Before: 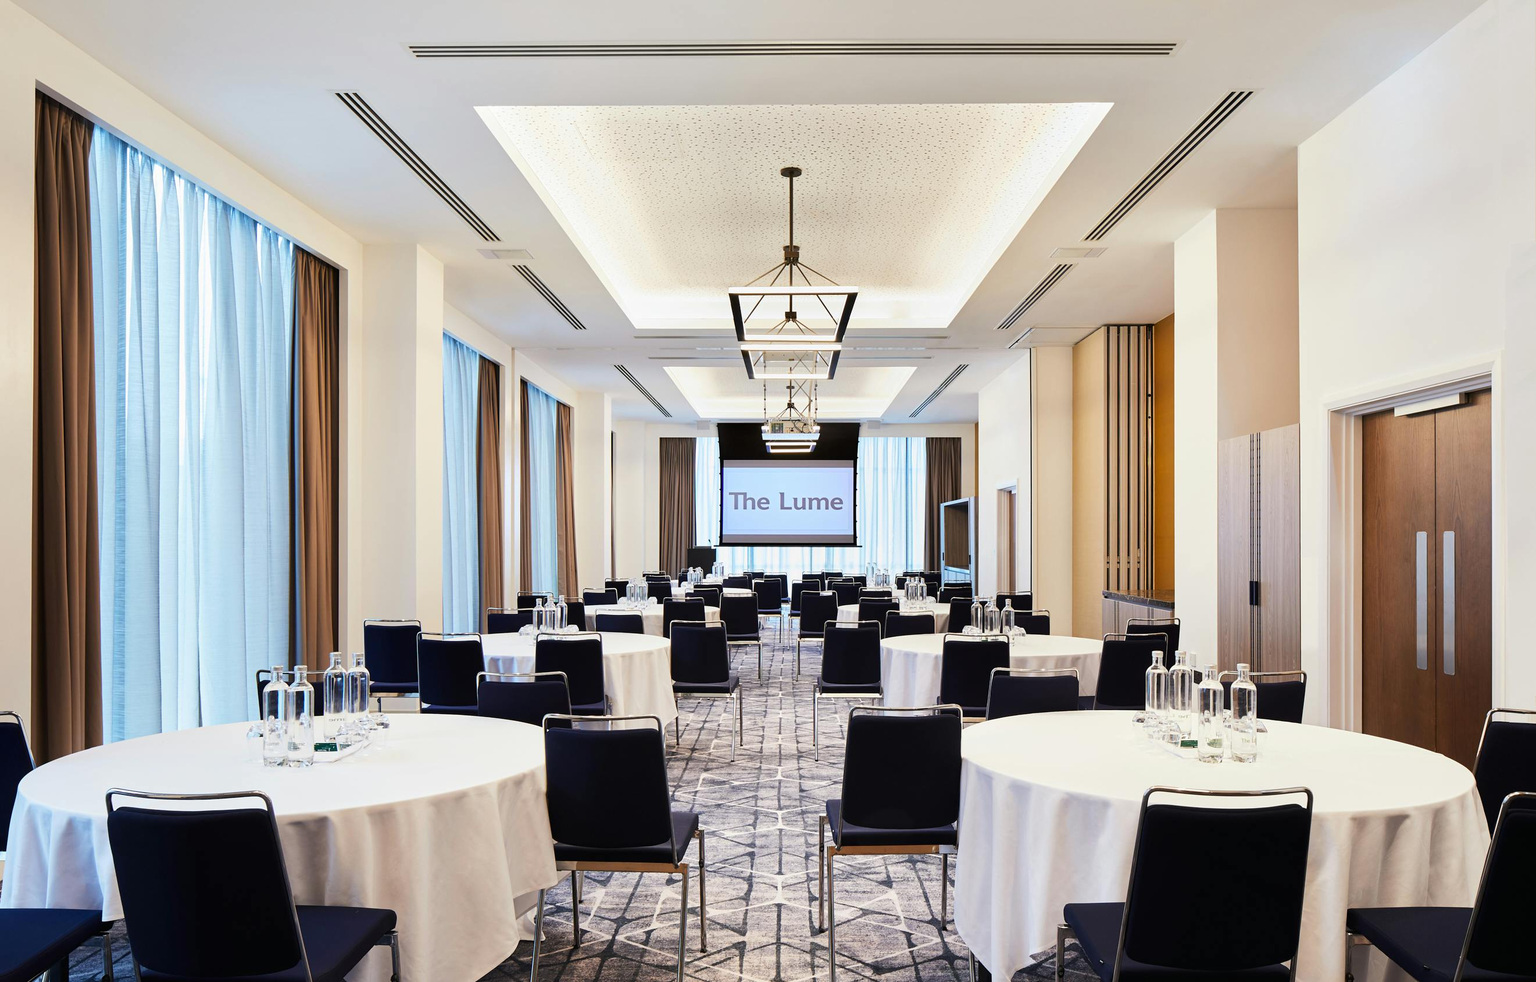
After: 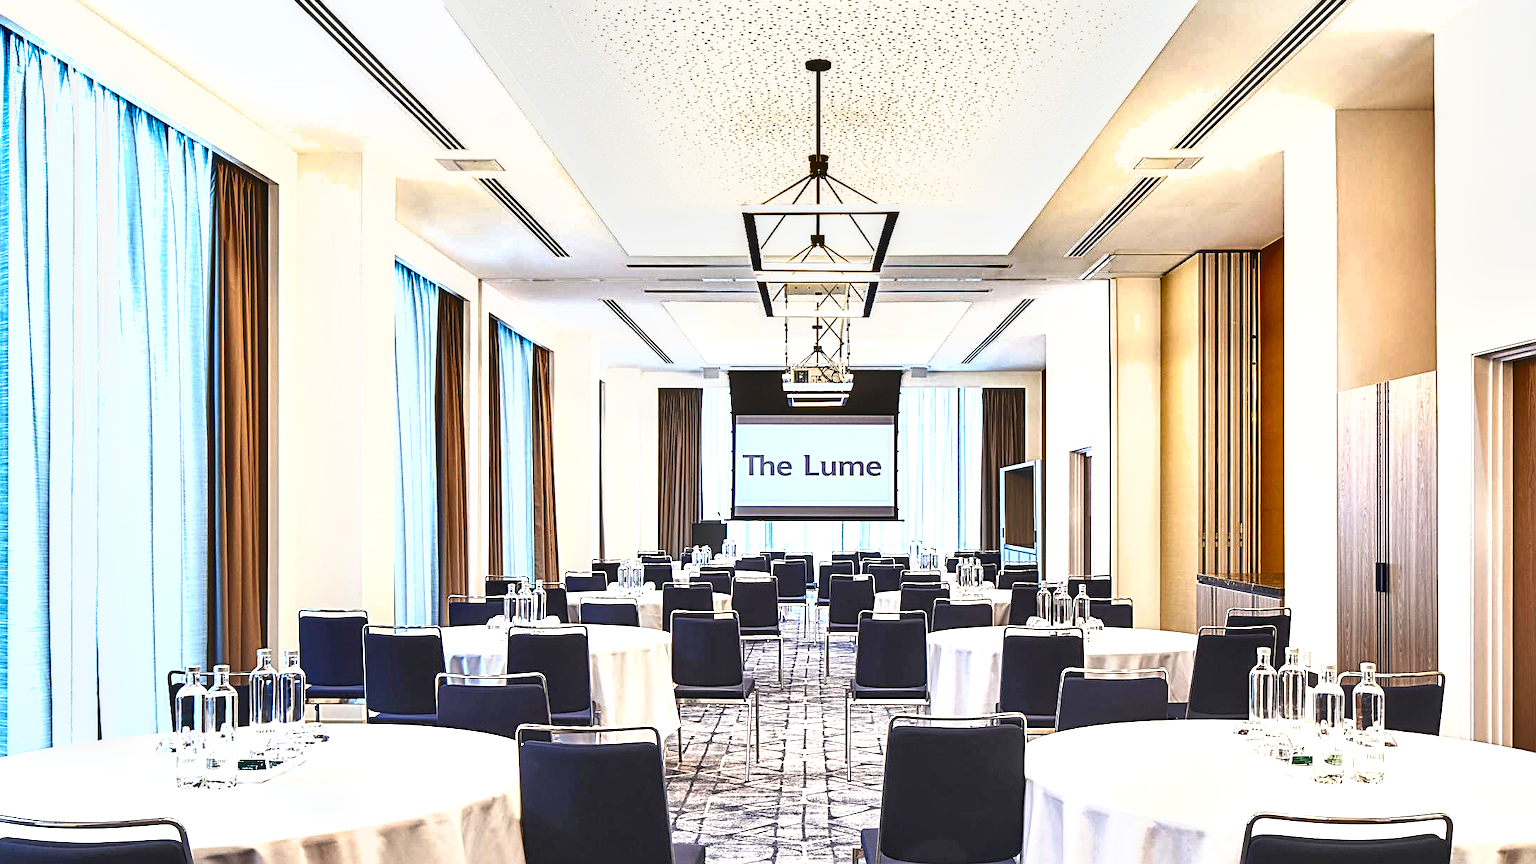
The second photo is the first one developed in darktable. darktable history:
sharpen: radius 2.619, amount 0.691
crop: left 7.745%, top 12.115%, right 10.035%, bottom 15.465%
exposure: black level correction 0, exposure 1.2 EV, compensate exposure bias true, compensate highlight preservation false
tone equalizer: -8 EV 0.243 EV, -7 EV 0.382 EV, -6 EV 0.427 EV, -5 EV 0.214 EV, -3 EV -0.269 EV, -2 EV -0.431 EV, -1 EV -0.397 EV, +0 EV -0.235 EV, edges refinement/feathering 500, mask exposure compensation -1.57 EV, preserve details no
shadows and highlights: shadows 43.88, white point adjustment -1.55, soften with gaussian
local contrast: on, module defaults
contrast brightness saturation: contrast 0.076, saturation 0.016
color correction: highlights a* -0.102, highlights b* 0.084
